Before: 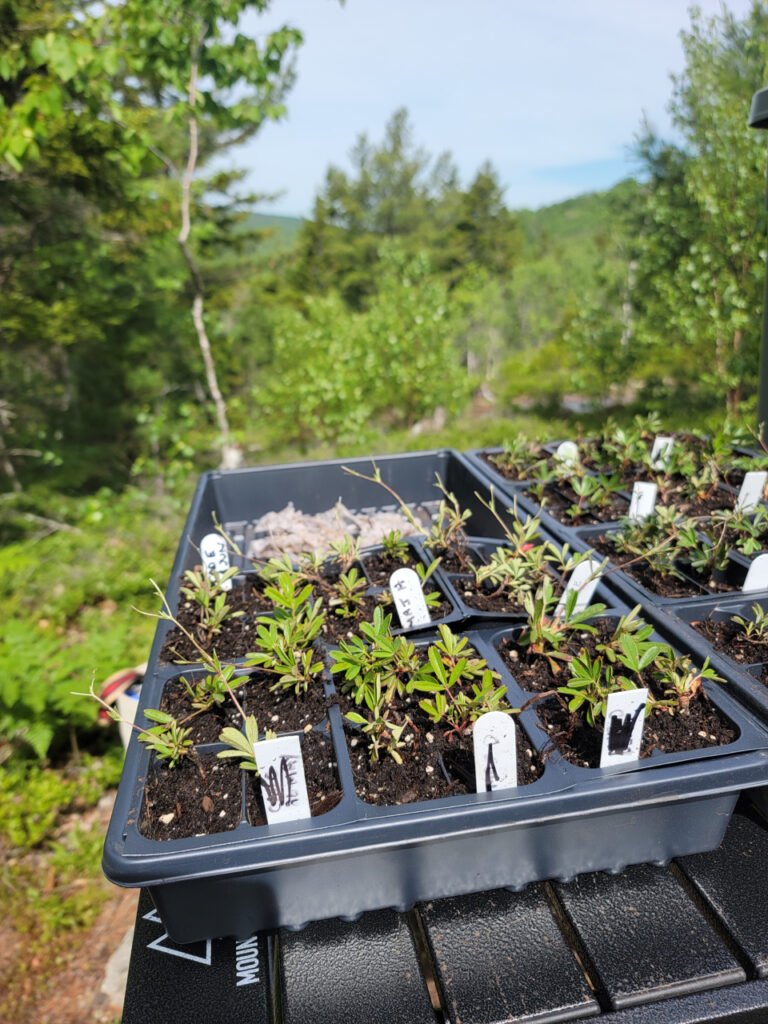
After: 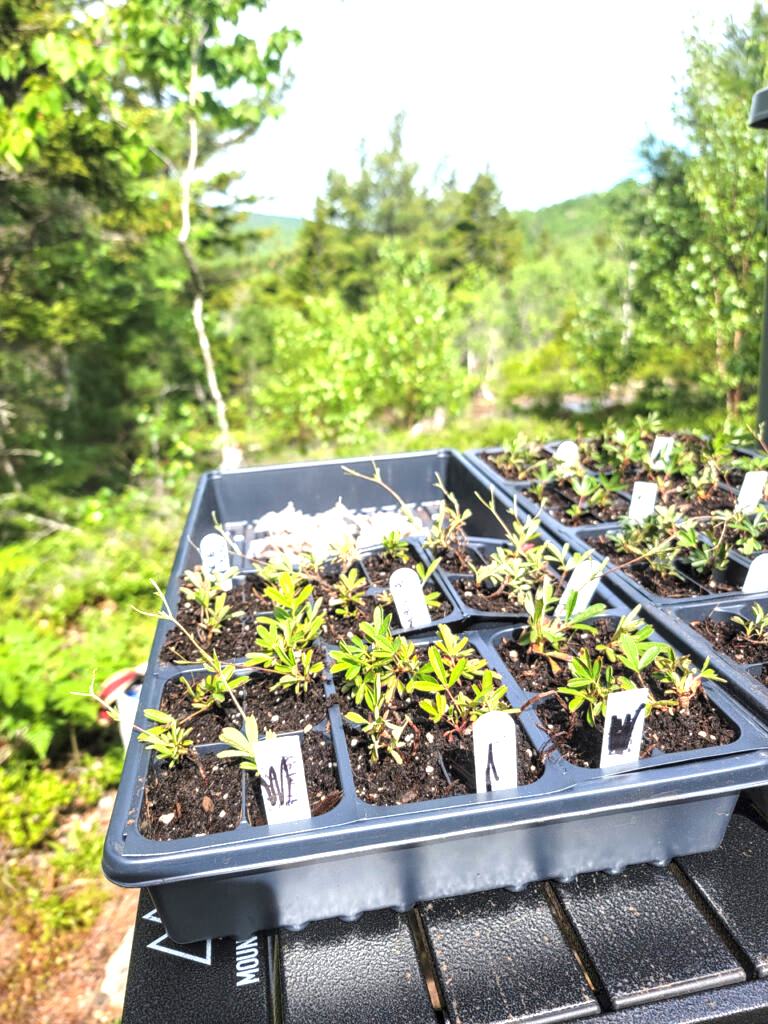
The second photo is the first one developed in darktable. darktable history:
exposure: black level correction 0, exposure 1.199 EV, compensate highlight preservation false
local contrast: on, module defaults
